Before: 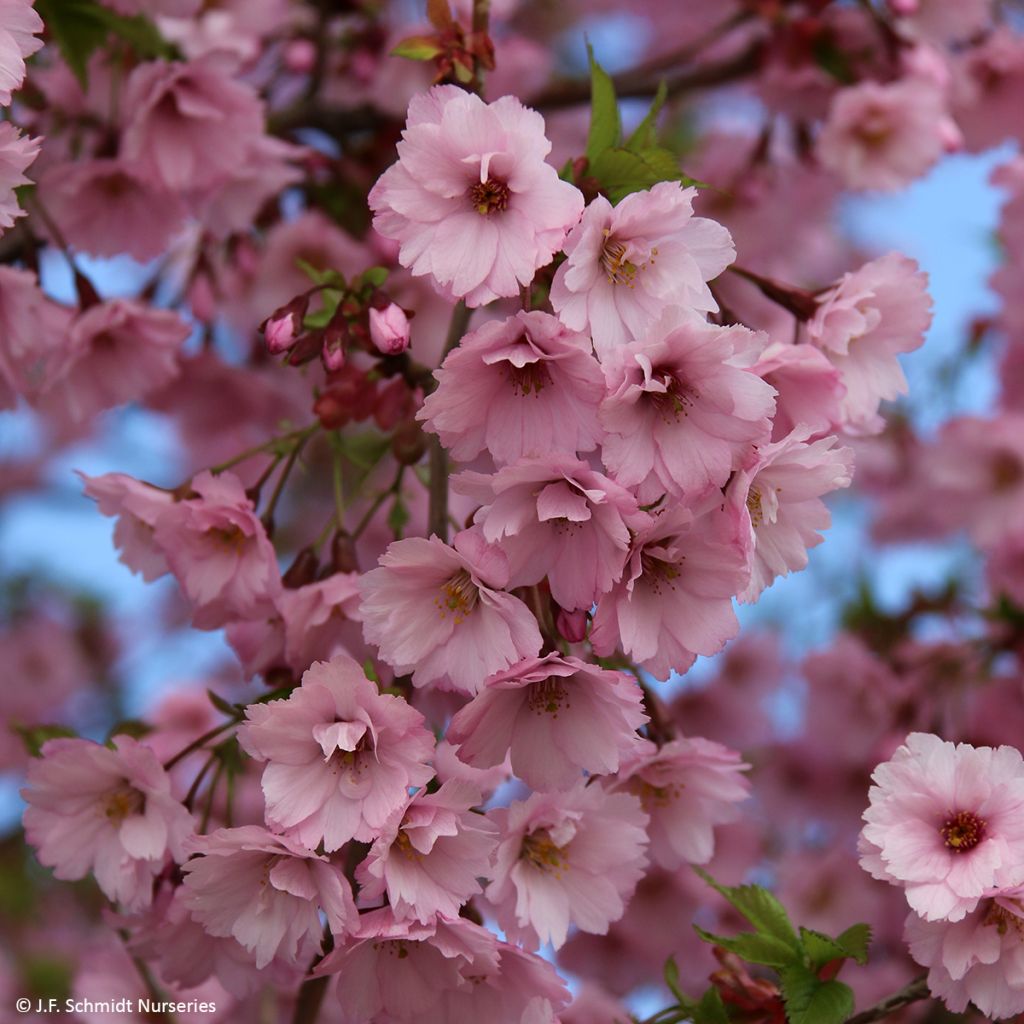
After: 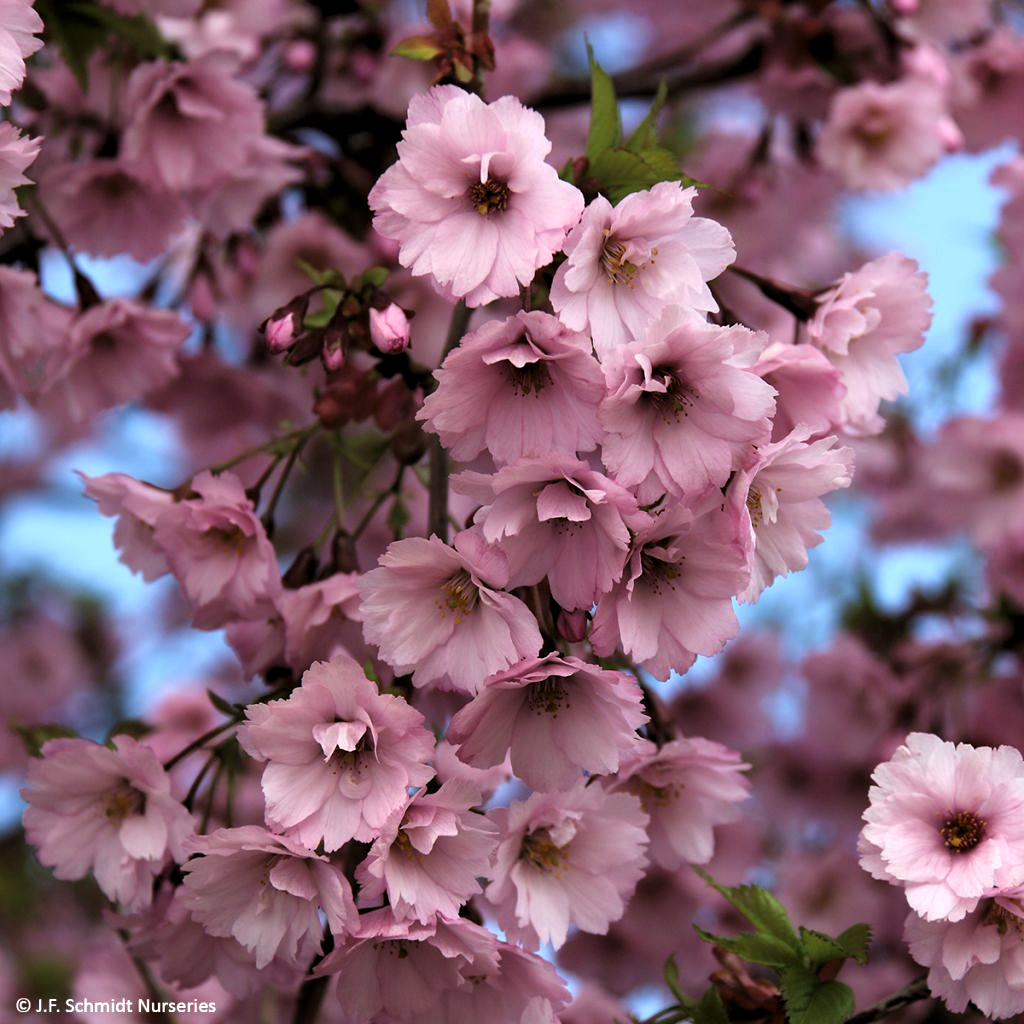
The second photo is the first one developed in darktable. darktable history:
exposure: exposure 0.6 EV, compensate highlight preservation false
levels: levels [0.116, 0.574, 1]
